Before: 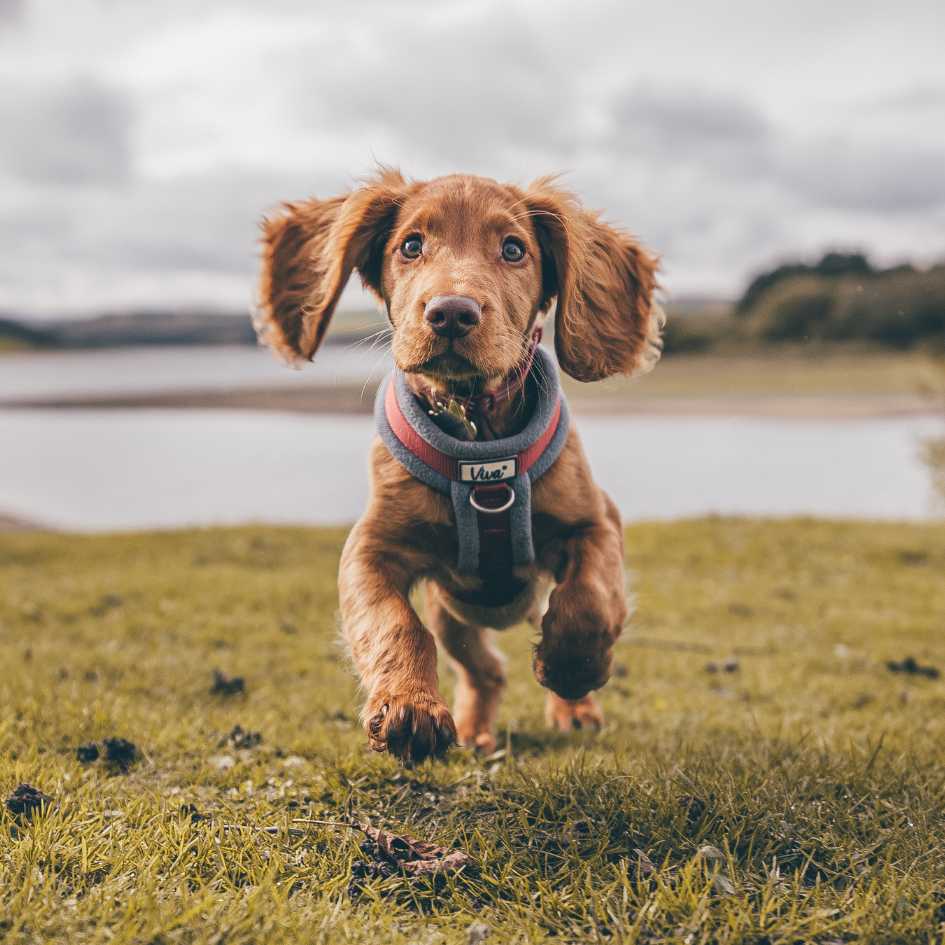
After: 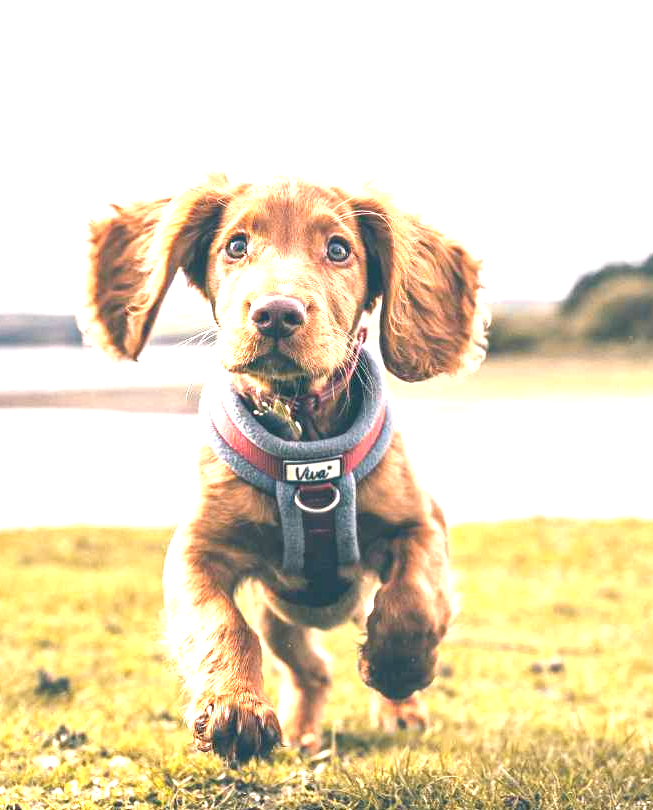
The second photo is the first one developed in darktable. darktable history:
exposure: black level correction 0, exposure 1.667 EV, compensate exposure bias true, compensate highlight preservation false
crop: left 18.575%, right 12.27%, bottom 14.23%
local contrast: mode bilateral grid, contrast 19, coarseness 50, detail 119%, midtone range 0.2
tone equalizer: on, module defaults
